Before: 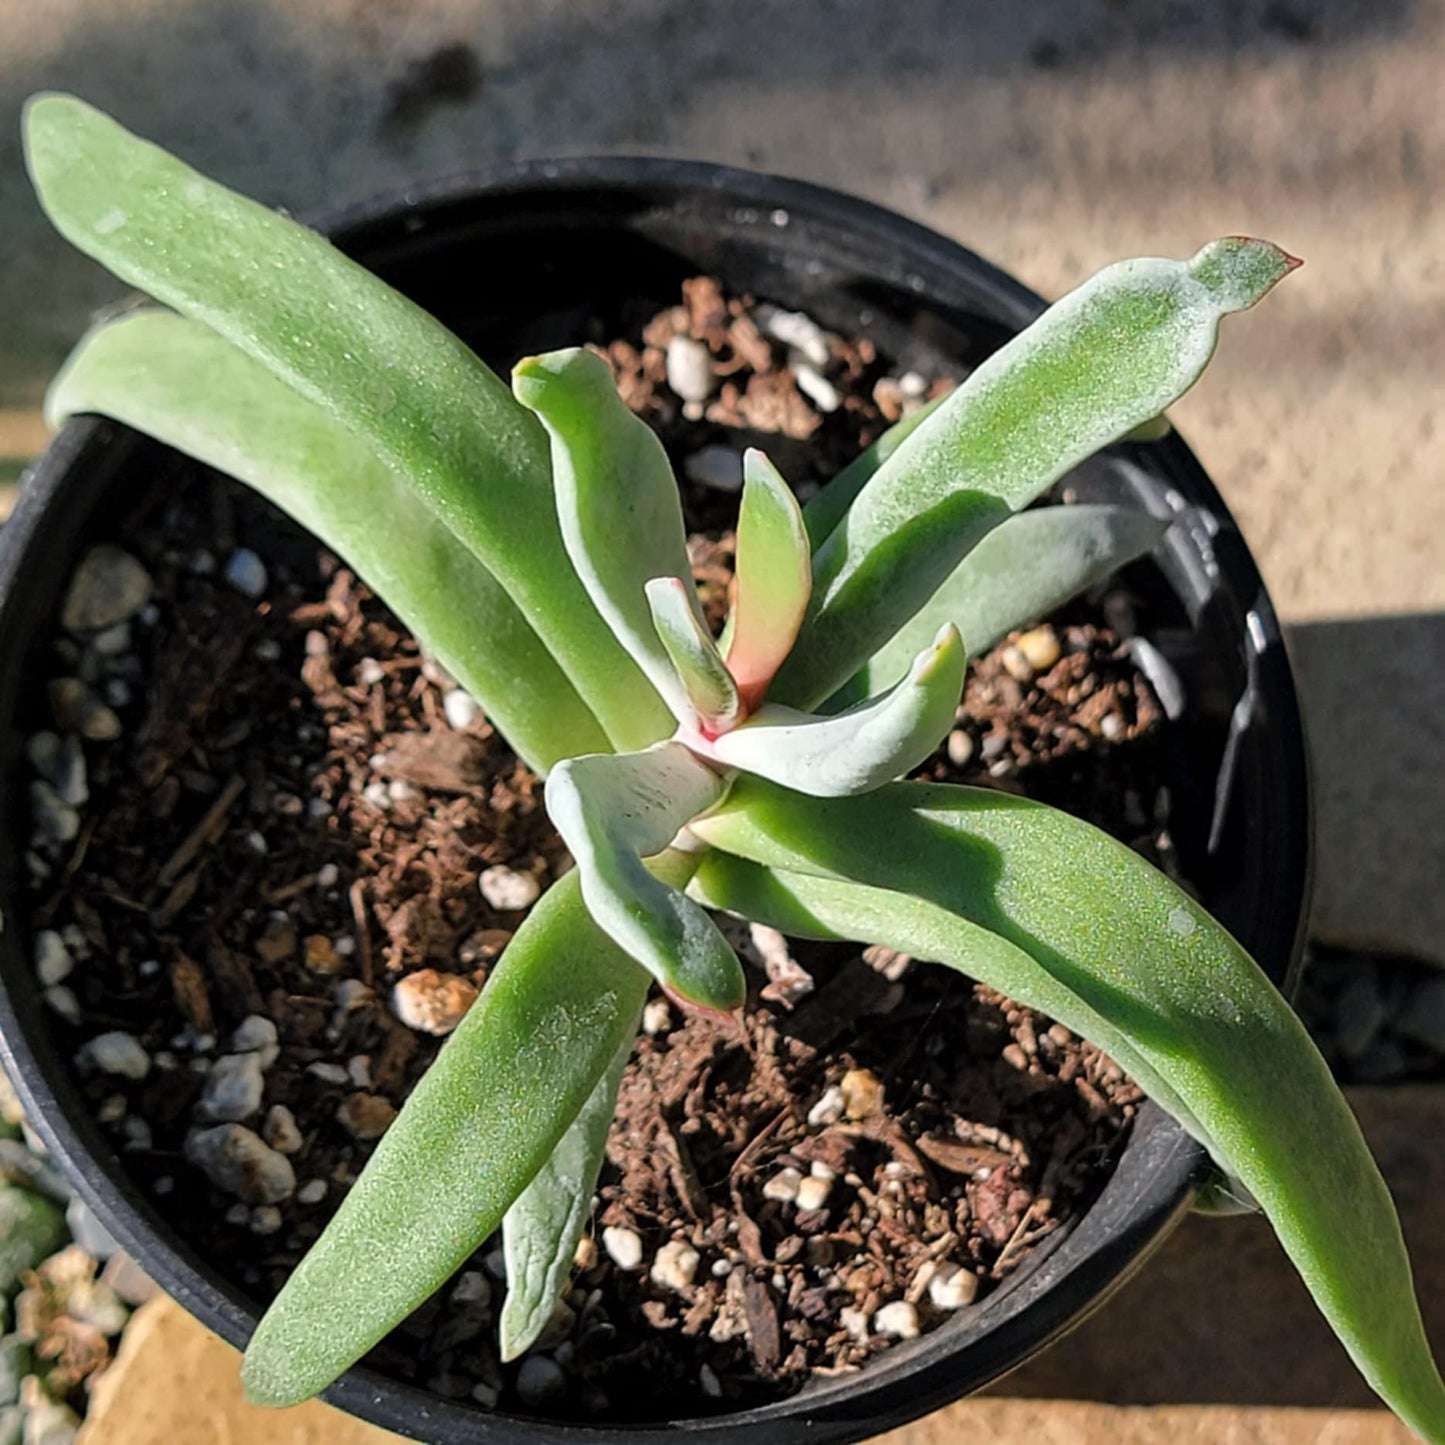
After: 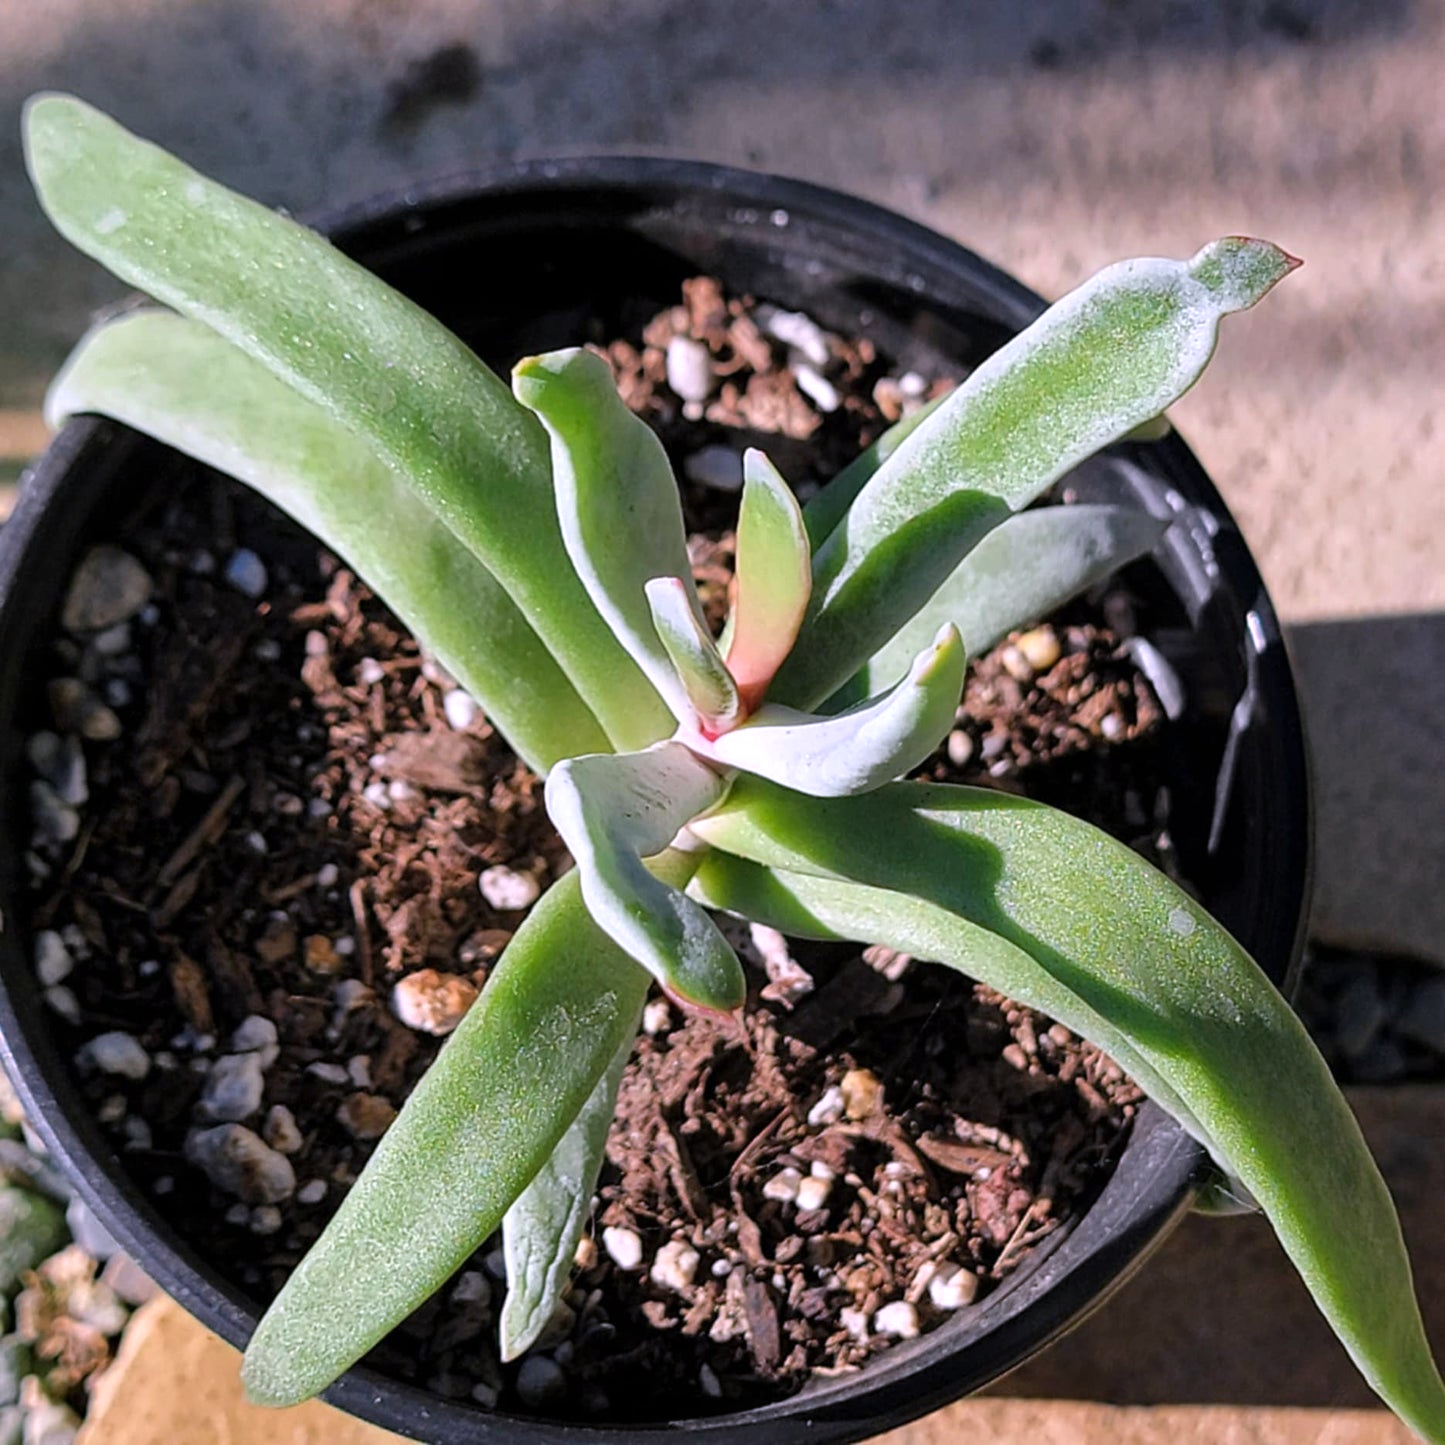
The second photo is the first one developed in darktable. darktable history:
white balance: red 1.042, blue 1.17
tone equalizer: on, module defaults
